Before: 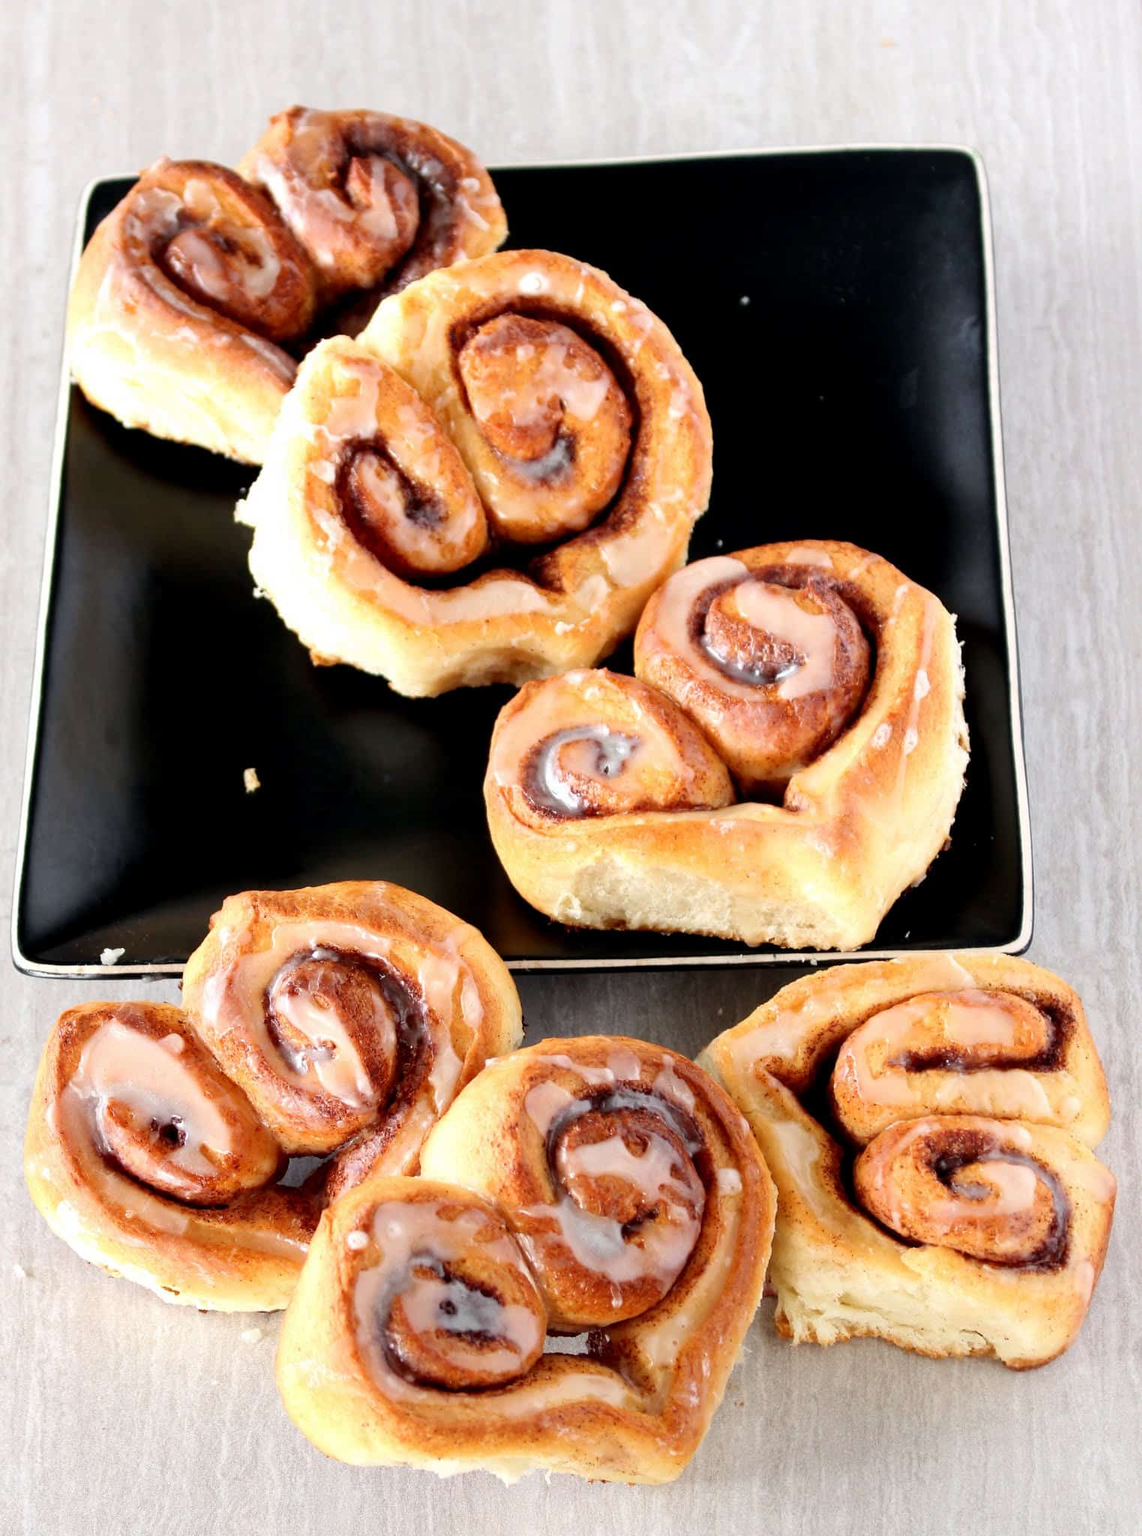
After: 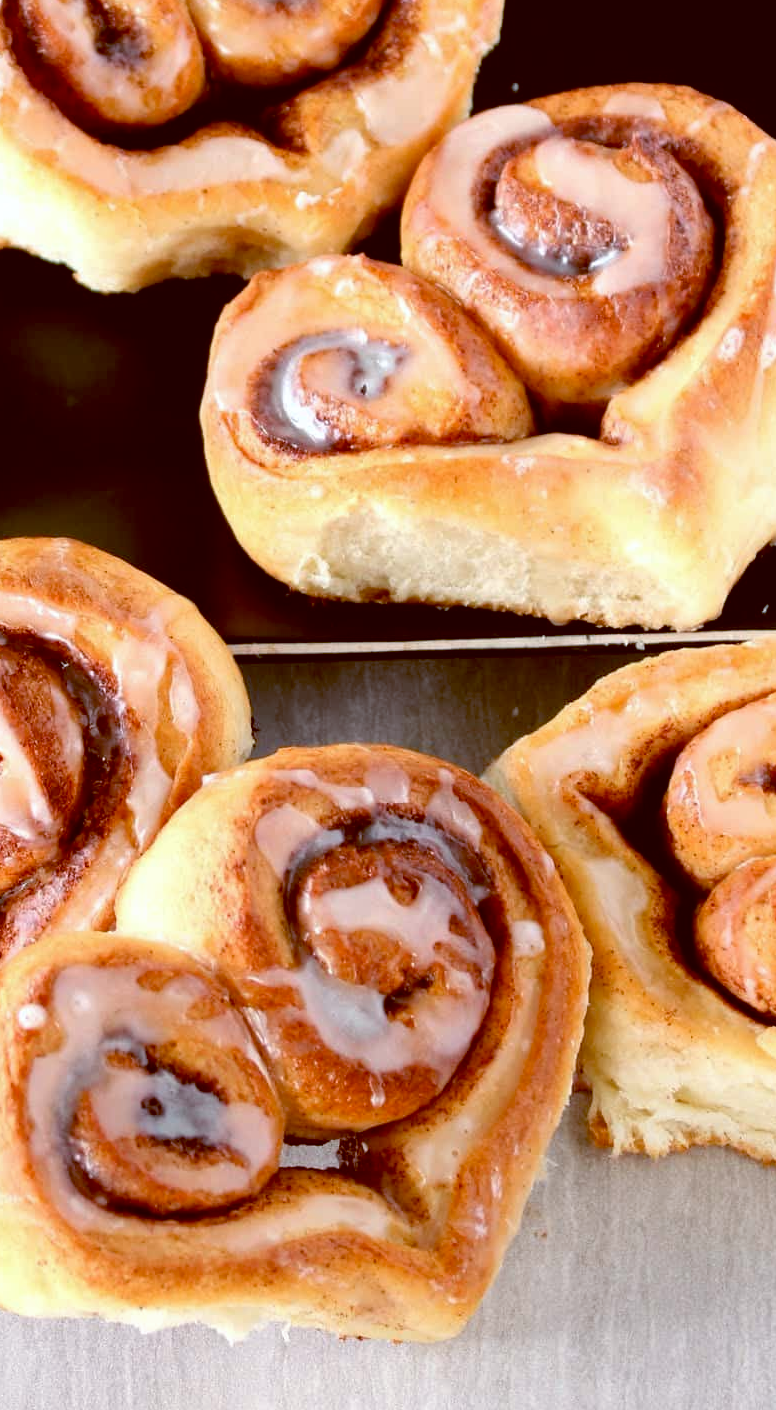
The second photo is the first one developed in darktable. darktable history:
crop and rotate: left 29.237%, top 31.152%, right 19.807%
color balance: lift [1, 1.015, 1.004, 0.985], gamma [1, 0.958, 0.971, 1.042], gain [1, 0.956, 0.977, 1.044]
